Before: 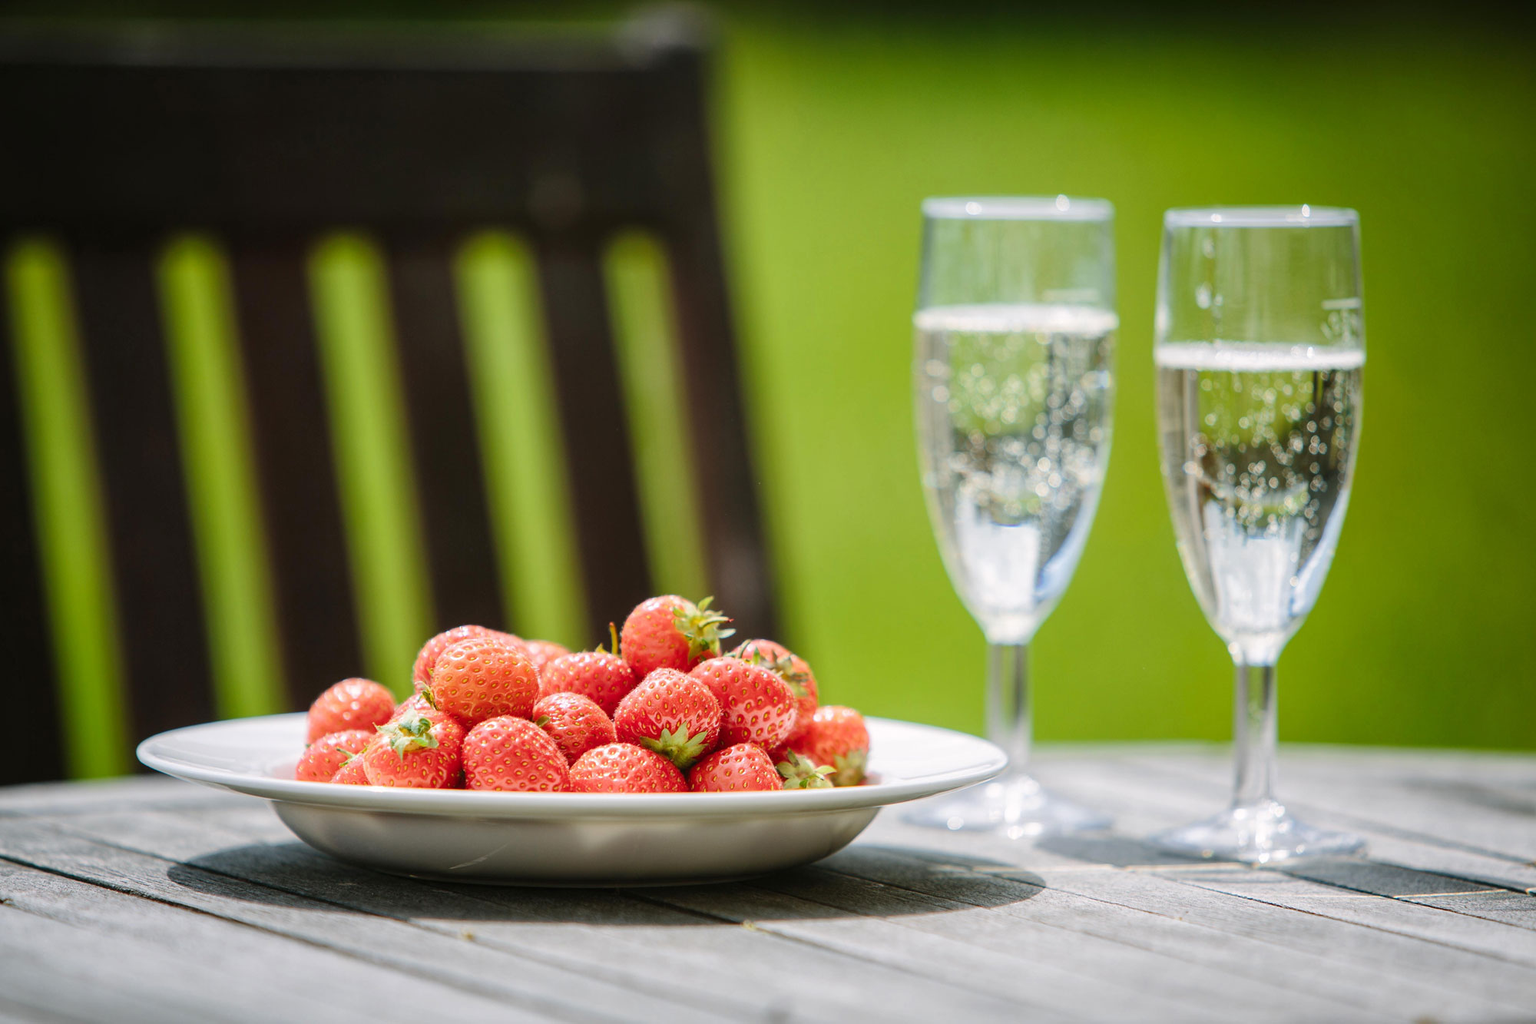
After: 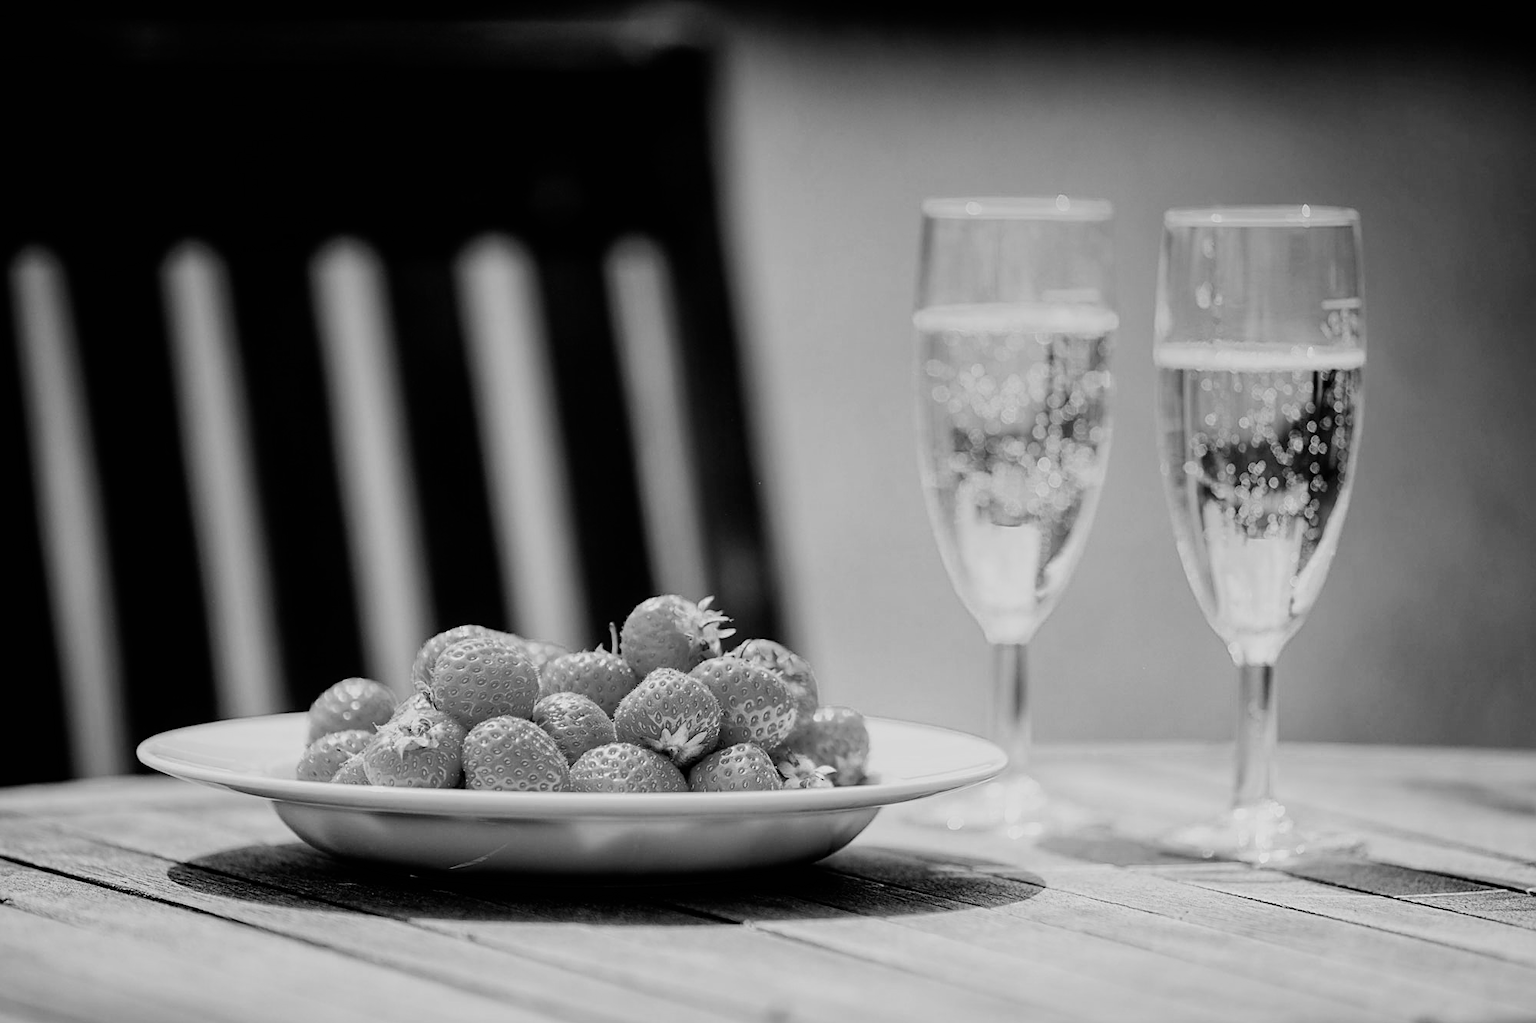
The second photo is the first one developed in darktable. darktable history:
sharpen: amount 0.55
white balance: red 1.127, blue 0.943
graduated density: on, module defaults
filmic rgb: black relative exposure -5 EV, hardness 2.88, contrast 1.3, highlights saturation mix -30%
color zones: curves: ch0 [(0.002, 0.593) (0.143, 0.417) (0.285, 0.541) (0.455, 0.289) (0.608, 0.327) (0.727, 0.283) (0.869, 0.571) (1, 0.603)]; ch1 [(0, 0) (0.143, 0) (0.286, 0) (0.429, 0) (0.571, 0) (0.714, 0) (0.857, 0)]
